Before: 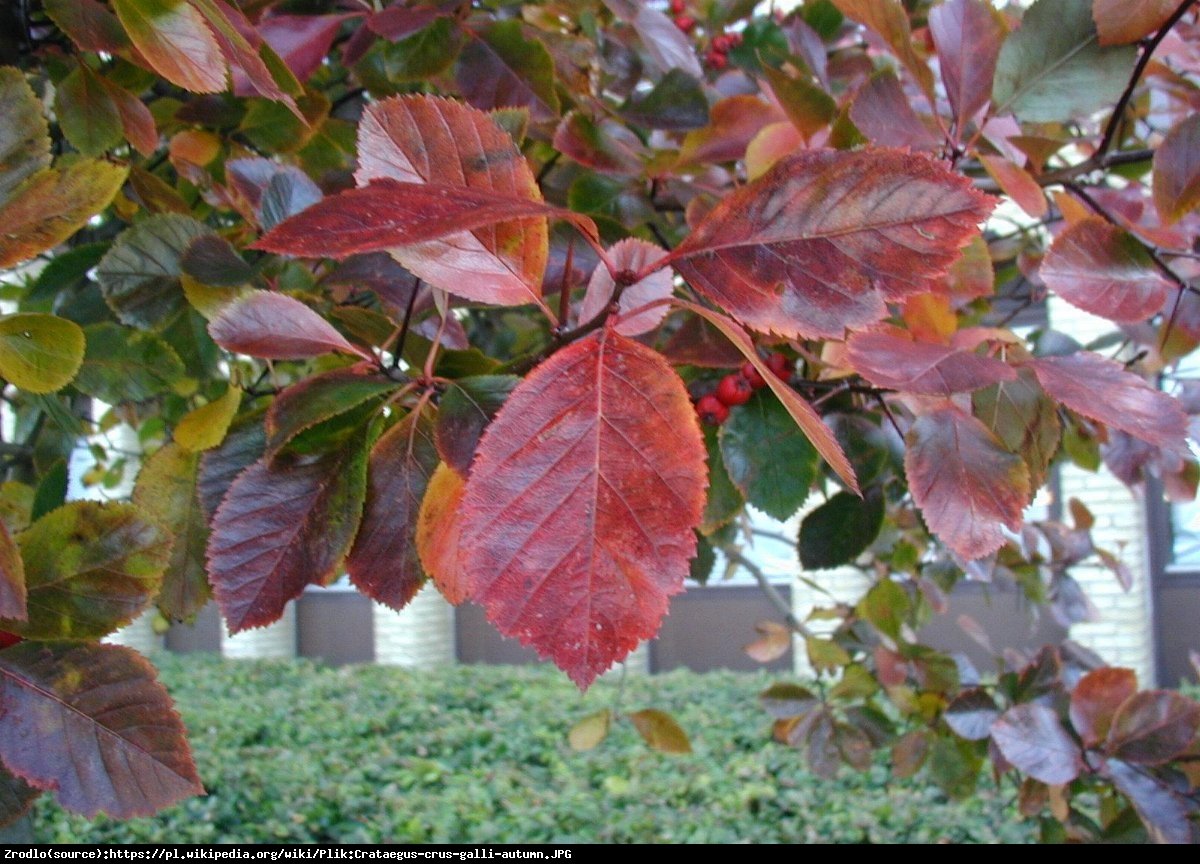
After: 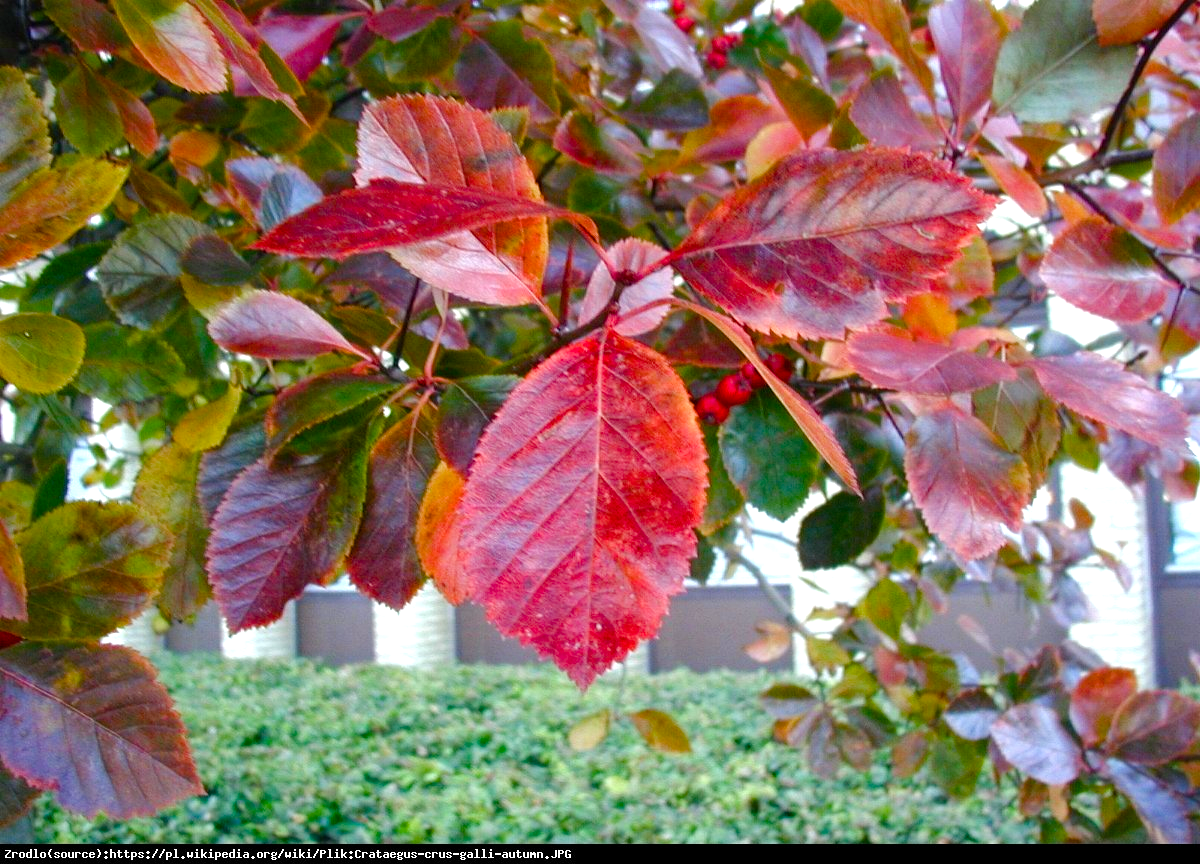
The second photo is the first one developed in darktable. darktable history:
color balance rgb: perceptual saturation grading › global saturation 20%, perceptual saturation grading › highlights -50%, perceptual saturation grading › shadows 30%, perceptual brilliance grading › global brilliance 10%, perceptual brilliance grading › shadows 15%
color balance: contrast 6.48%, output saturation 113.3%
